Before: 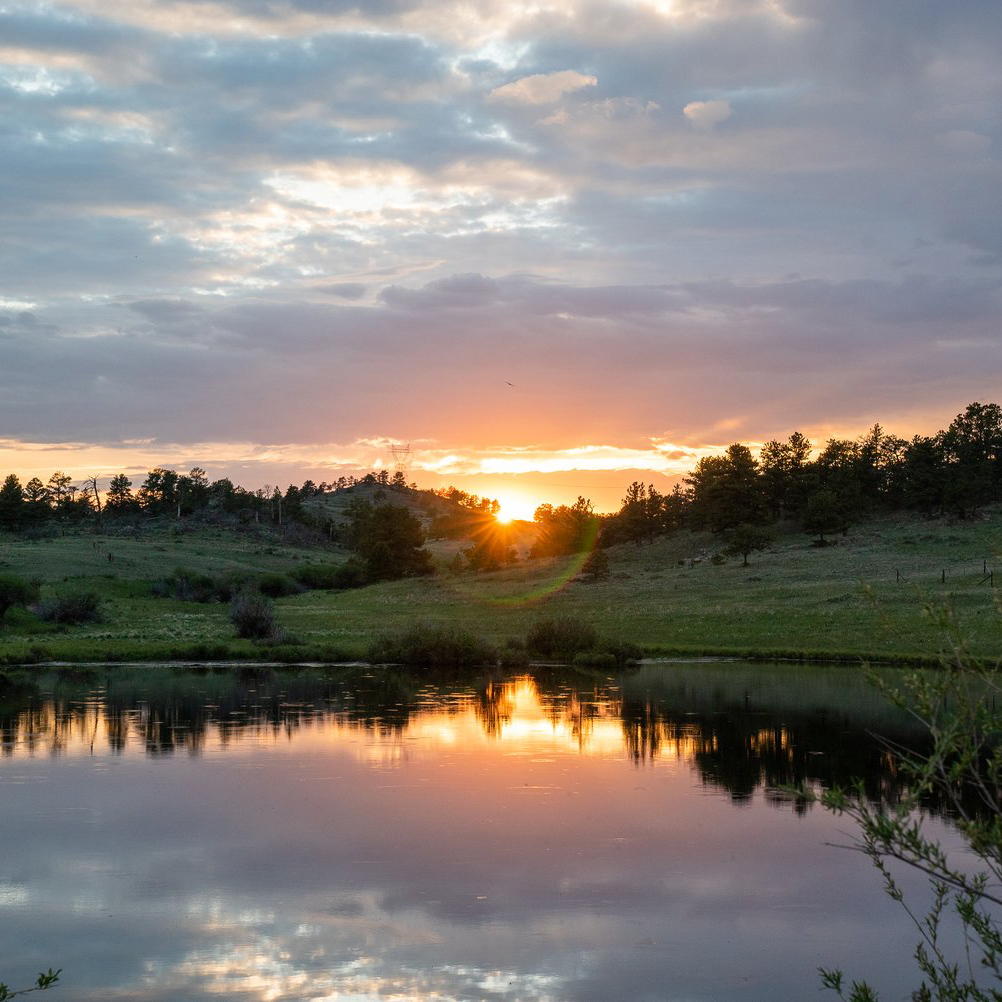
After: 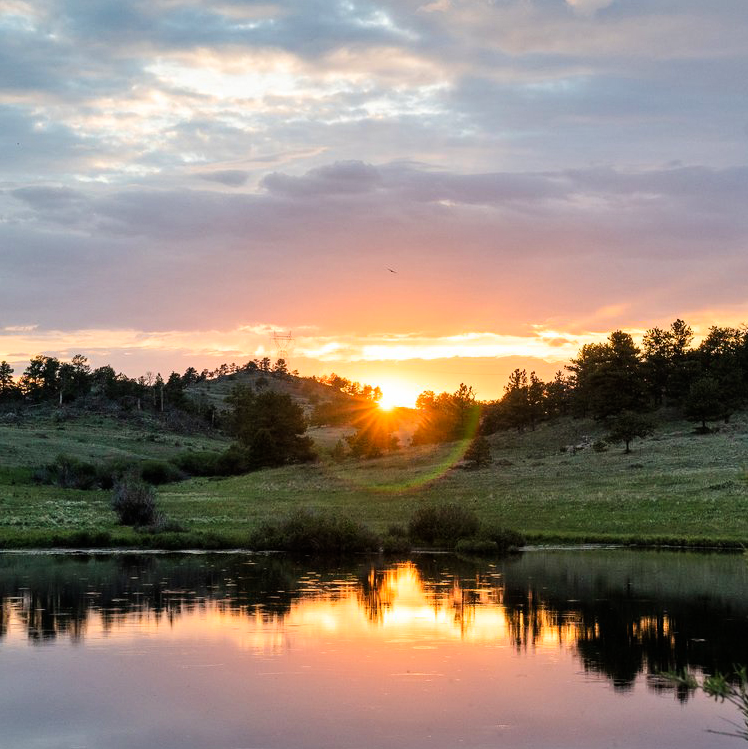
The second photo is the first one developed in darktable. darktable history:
shadows and highlights: soften with gaussian
crop and rotate: left 11.831%, top 11.346%, right 13.429%, bottom 13.899%
tone curve: curves: ch0 [(0, 0) (0.004, 0.001) (0.133, 0.112) (0.325, 0.362) (0.832, 0.893) (1, 1)], color space Lab, linked channels, preserve colors none
